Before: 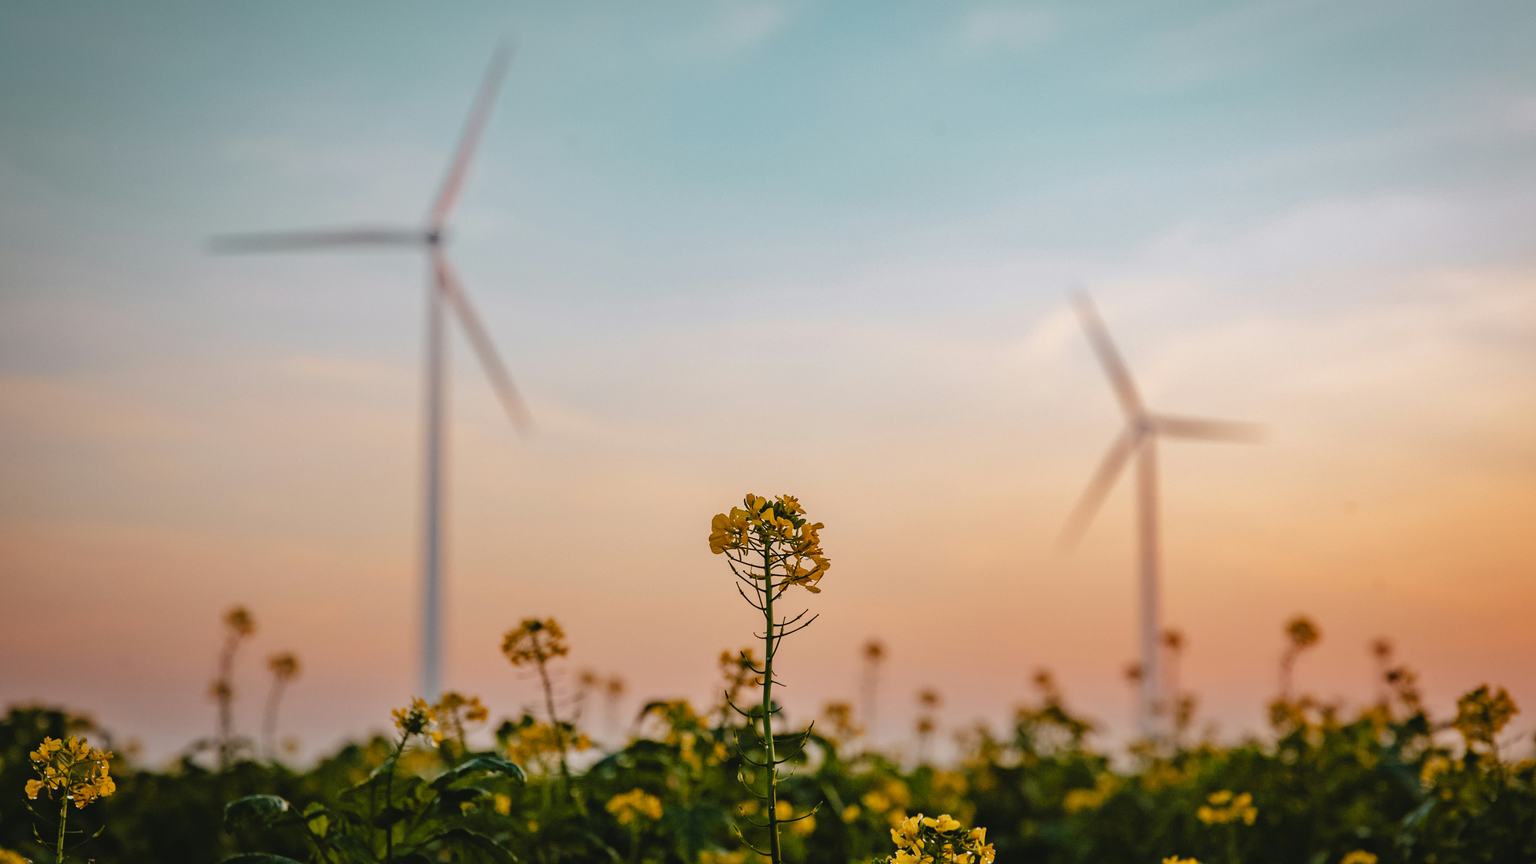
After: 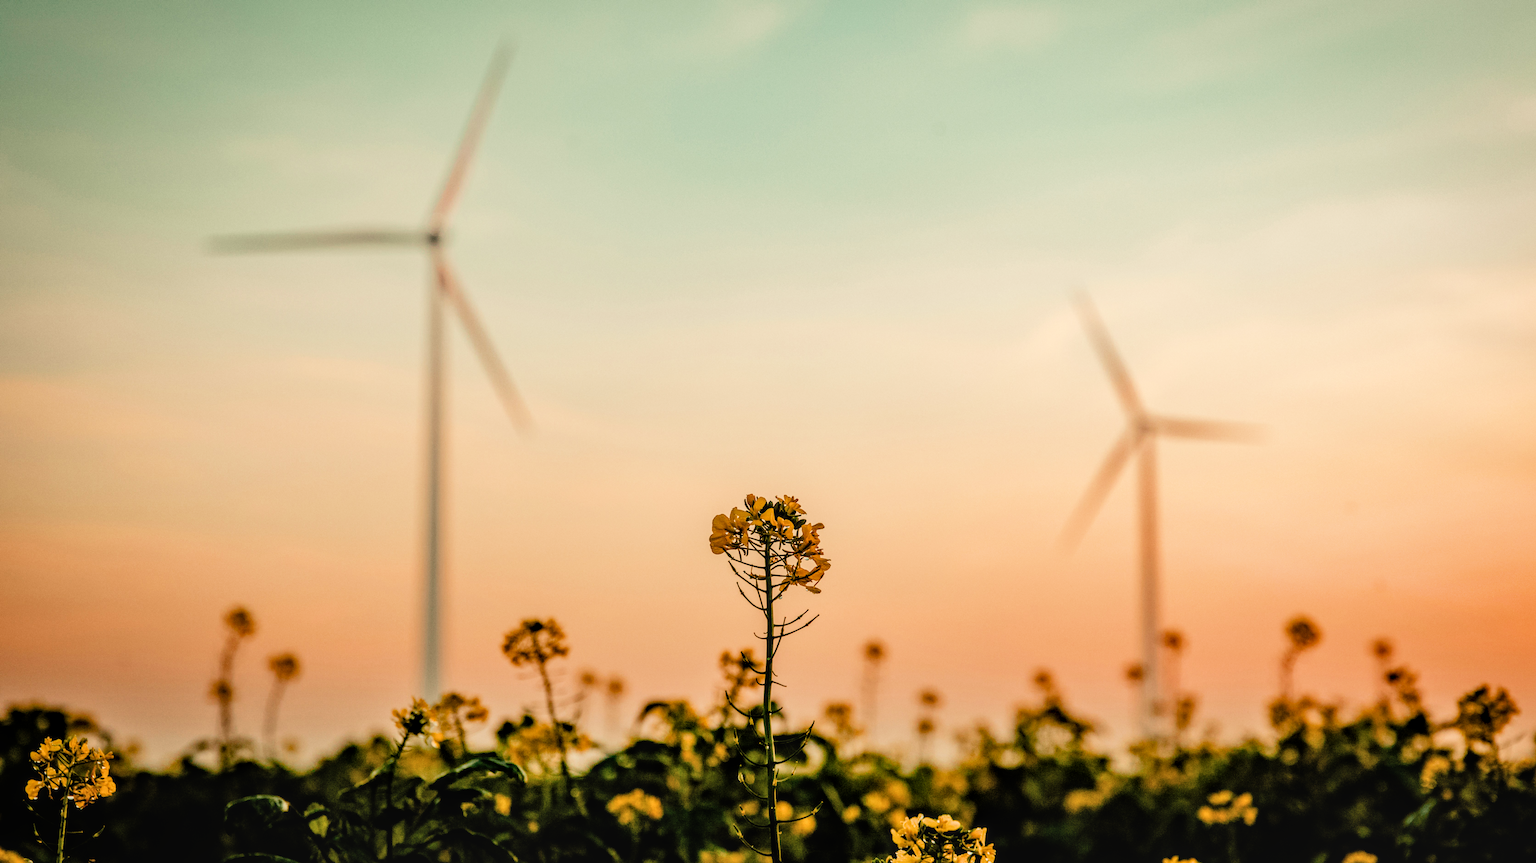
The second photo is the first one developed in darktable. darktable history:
local contrast: on, module defaults
filmic rgb: black relative exposure -5 EV, hardness 2.88, contrast 1.4, highlights saturation mix -30%
white balance: red 1.08, blue 0.791
color balance rgb: perceptual saturation grading › global saturation 25%, perceptual saturation grading › highlights -50%, perceptual saturation grading › shadows 30%, perceptual brilliance grading › global brilliance 12%, global vibrance 20%
